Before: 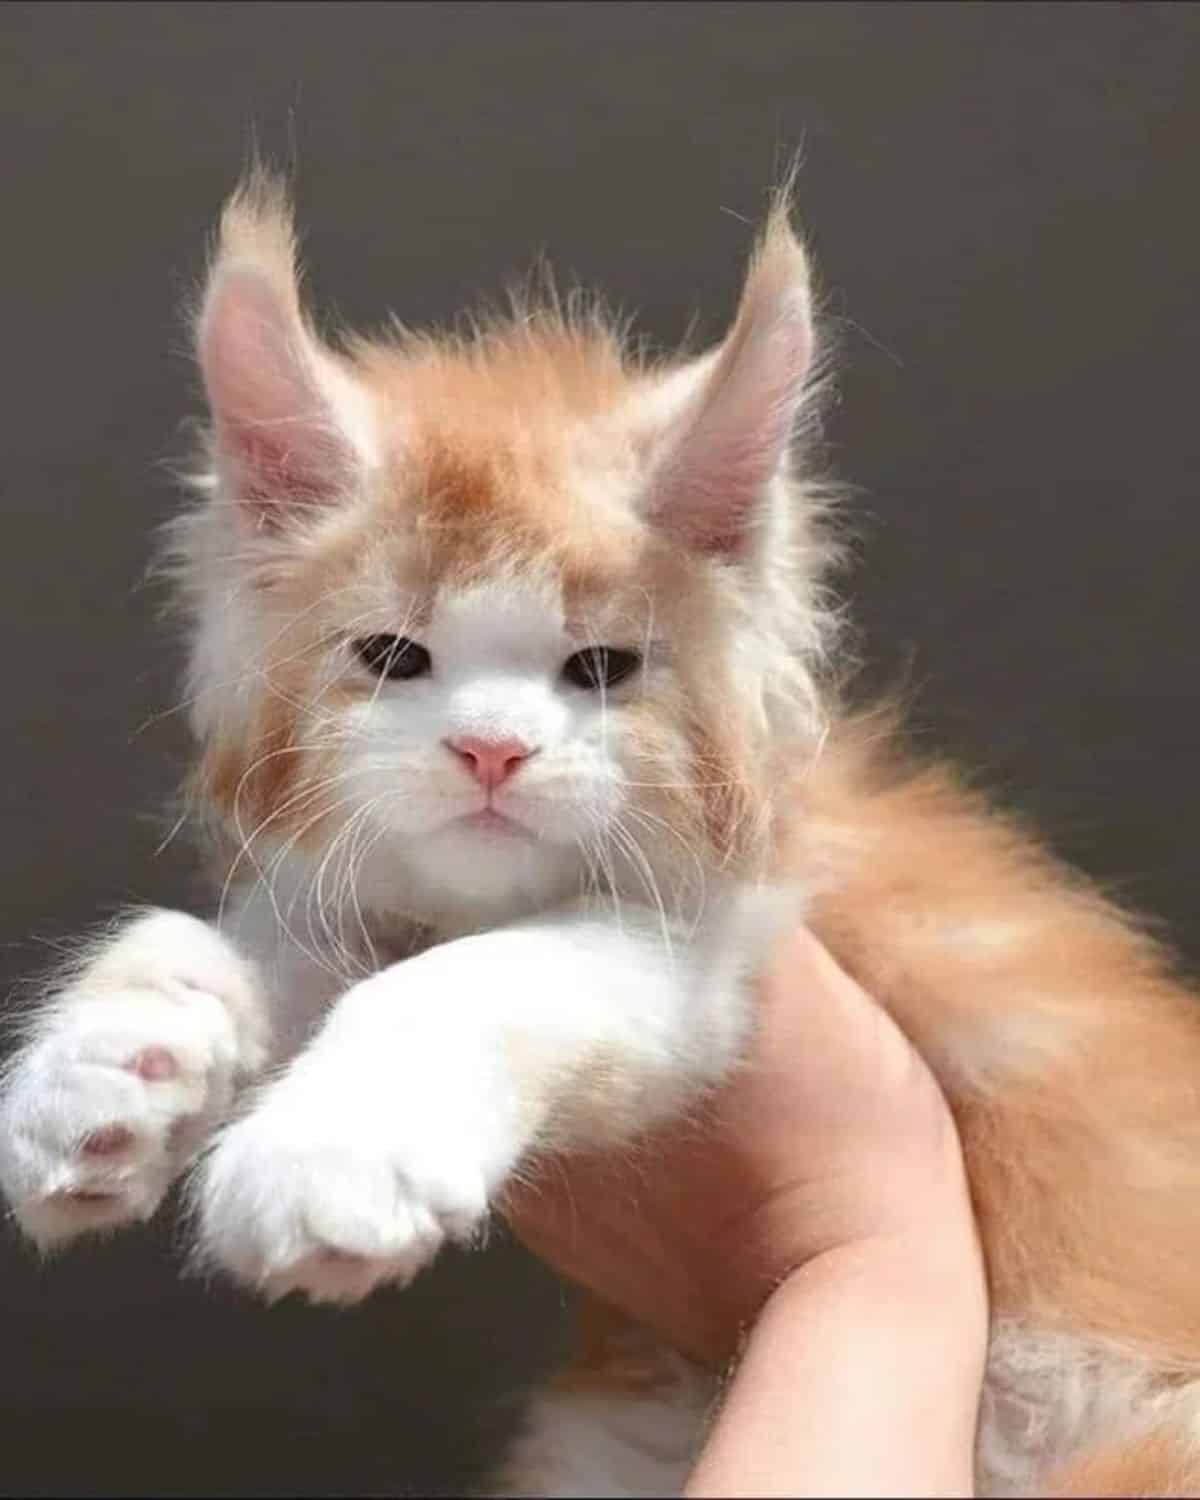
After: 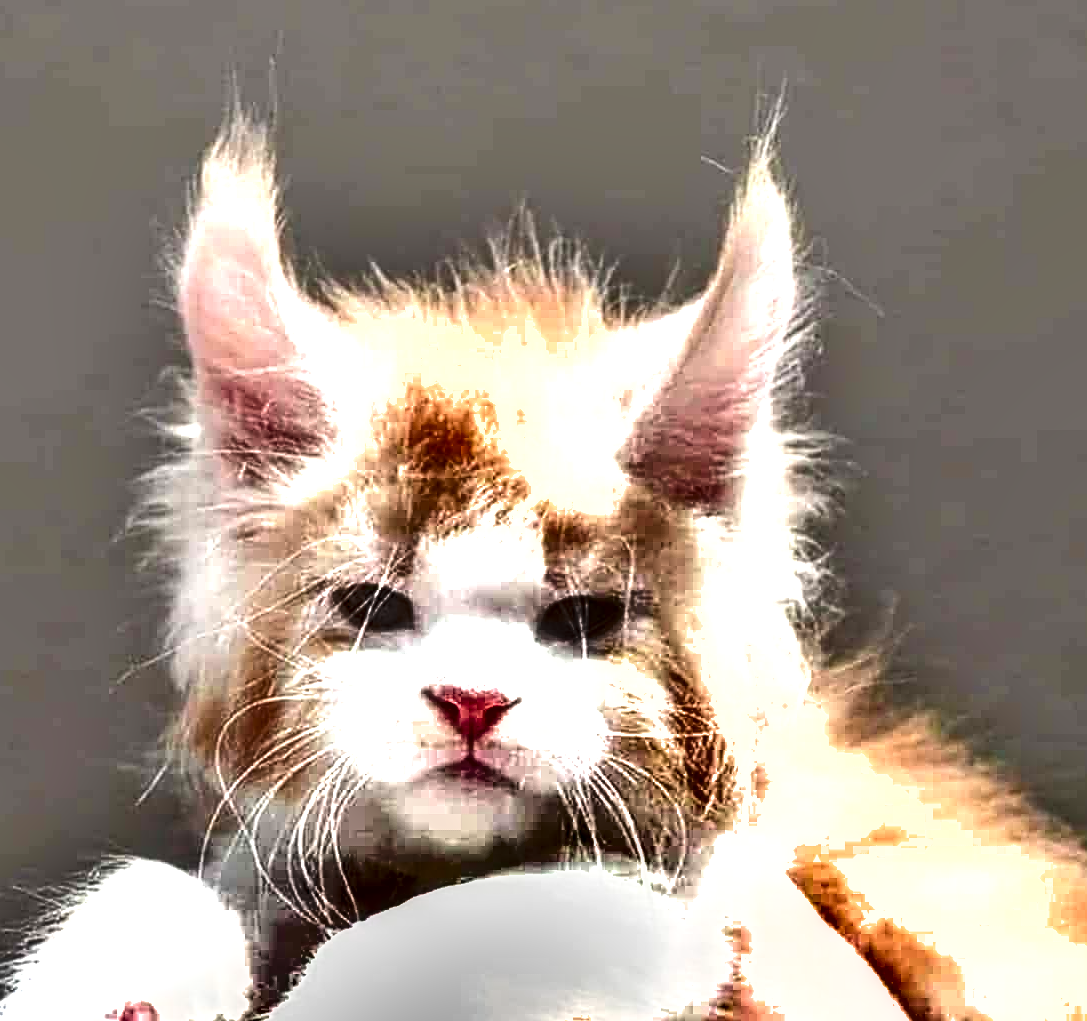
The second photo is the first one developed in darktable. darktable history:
shadows and highlights: radius 108.79, shadows 44.17, highlights -67.18, low approximation 0.01, soften with gaussian
exposure: black level correction 0, exposure 1.101 EV, compensate highlight preservation false
local contrast: highlights 30%, detail 150%
crop: left 1.613%, top 3.38%, right 7.748%, bottom 28.511%
sharpen: on, module defaults
